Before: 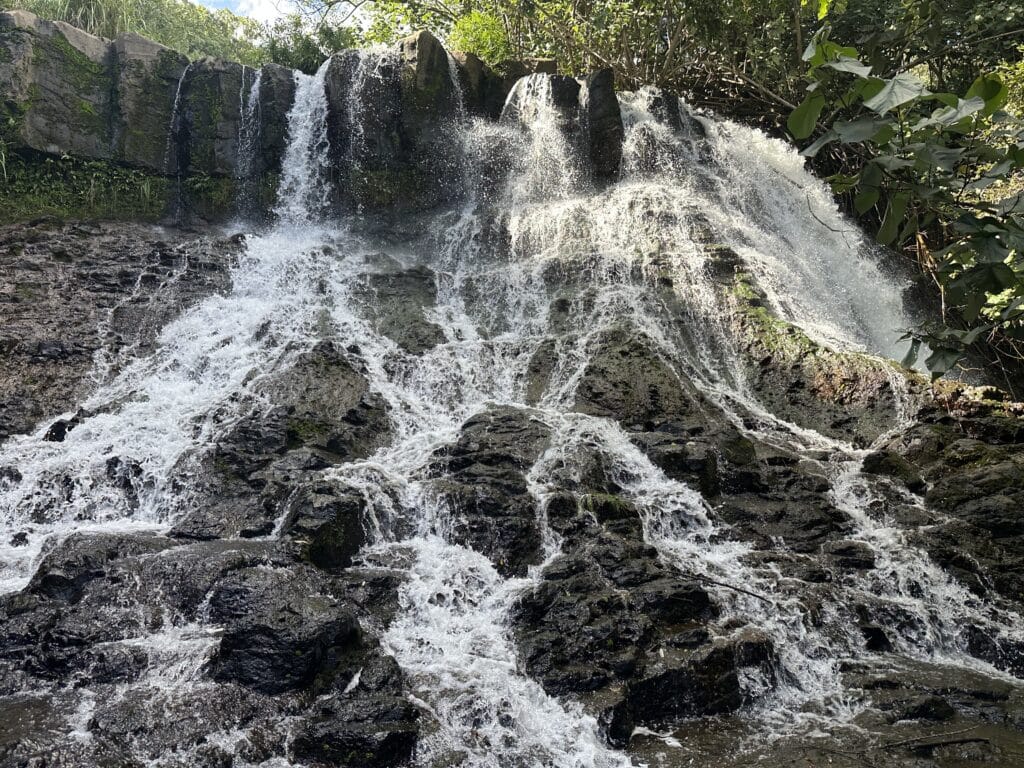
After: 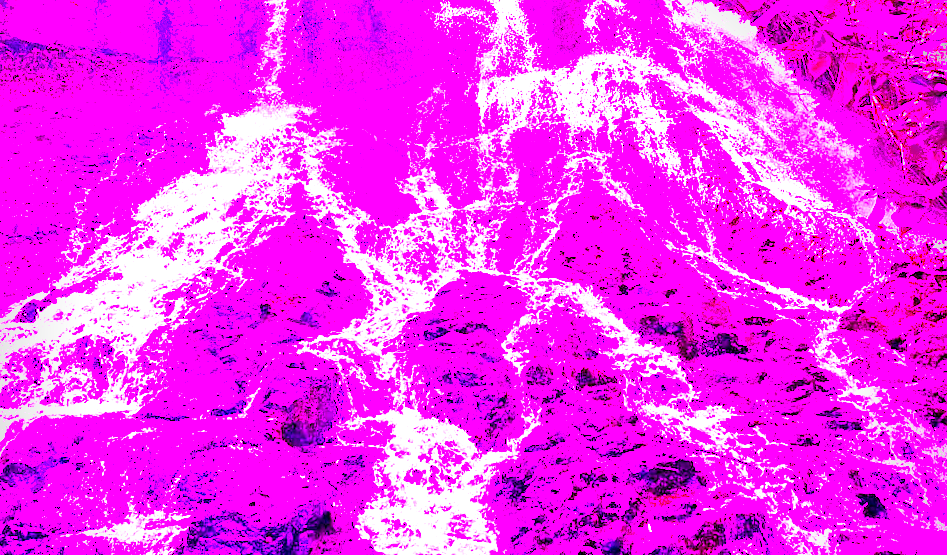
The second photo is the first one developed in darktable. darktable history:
exposure: exposure 0.493 EV, compensate highlight preservation false
fill light: exposure -0.73 EV, center 0.69, width 2.2
crop and rotate: top 12.5%, bottom 12.5%
vignetting: brightness -0.629, saturation -0.007, center (-0.028, 0.239)
color calibration: x 0.37, y 0.382, temperature 4313.32 K
white balance: red 8, blue 8
rotate and perspective: rotation -1.68°, lens shift (vertical) -0.146, crop left 0.049, crop right 0.912, crop top 0.032, crop bottom 0.96
